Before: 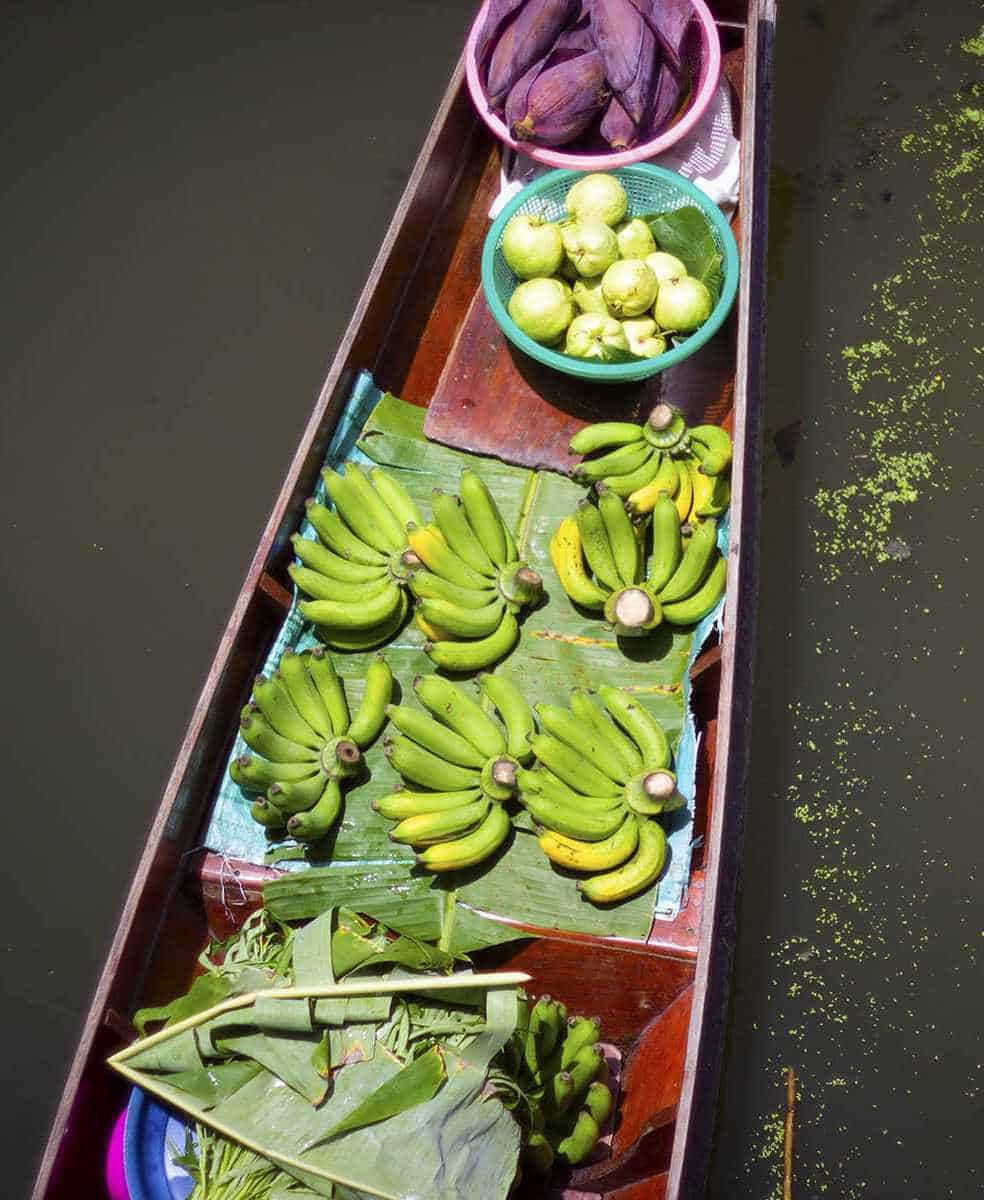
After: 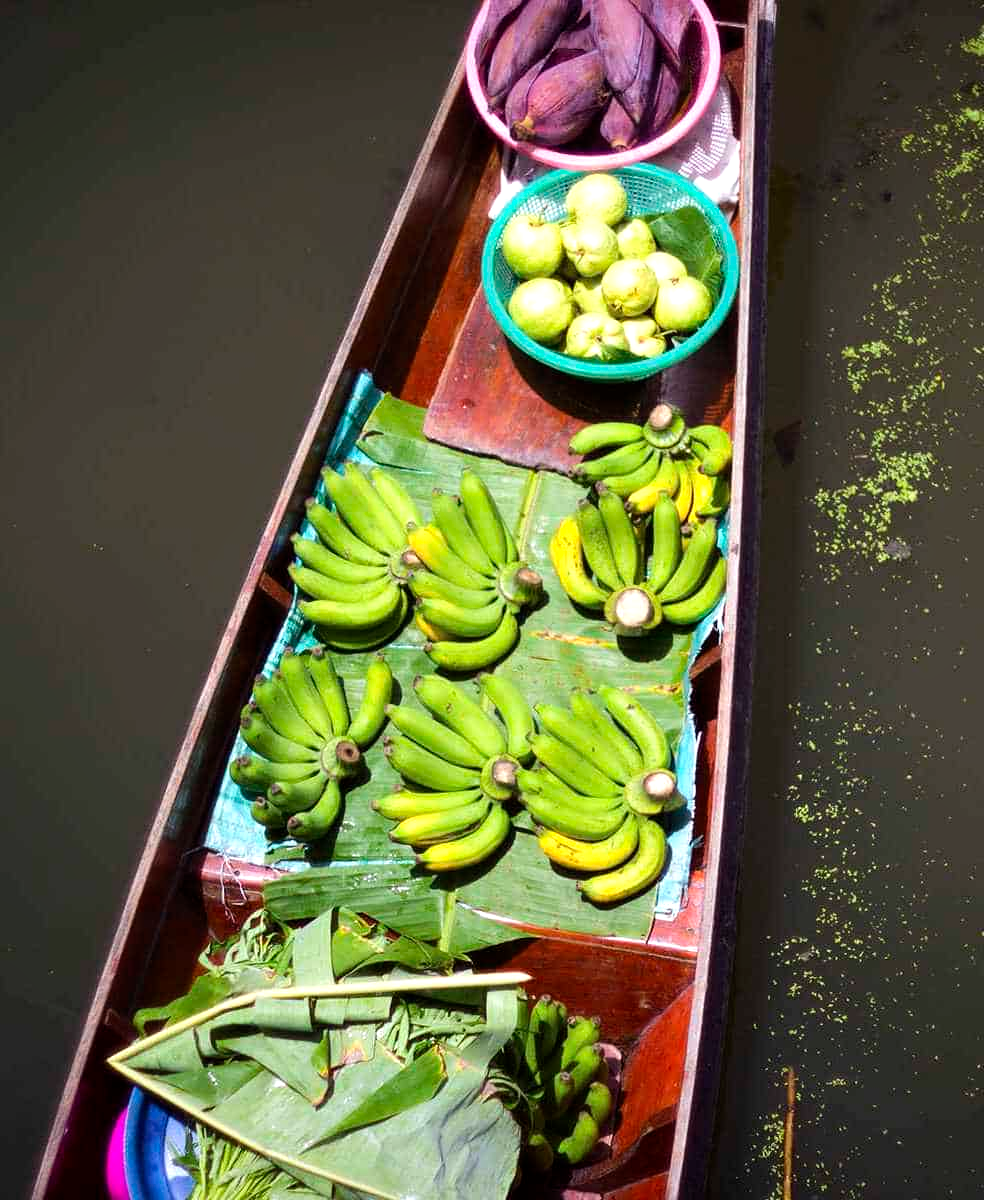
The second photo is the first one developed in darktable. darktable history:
tone equalizer: -8 EV -0.402 EV, -7 EV -0.398 EV, -6 EV -0.37 EV, -5 EV -0.218 EV, -3 EV 0.228 EV, -2 EV 0.351 EV, -1 EV 0.405 EV, +0 EV 0.44 EV, smoothing diameter 2.05%, edges refinement/feathering 20.8, mask exposure compensation -1.57 EV, filter diffusion 5
